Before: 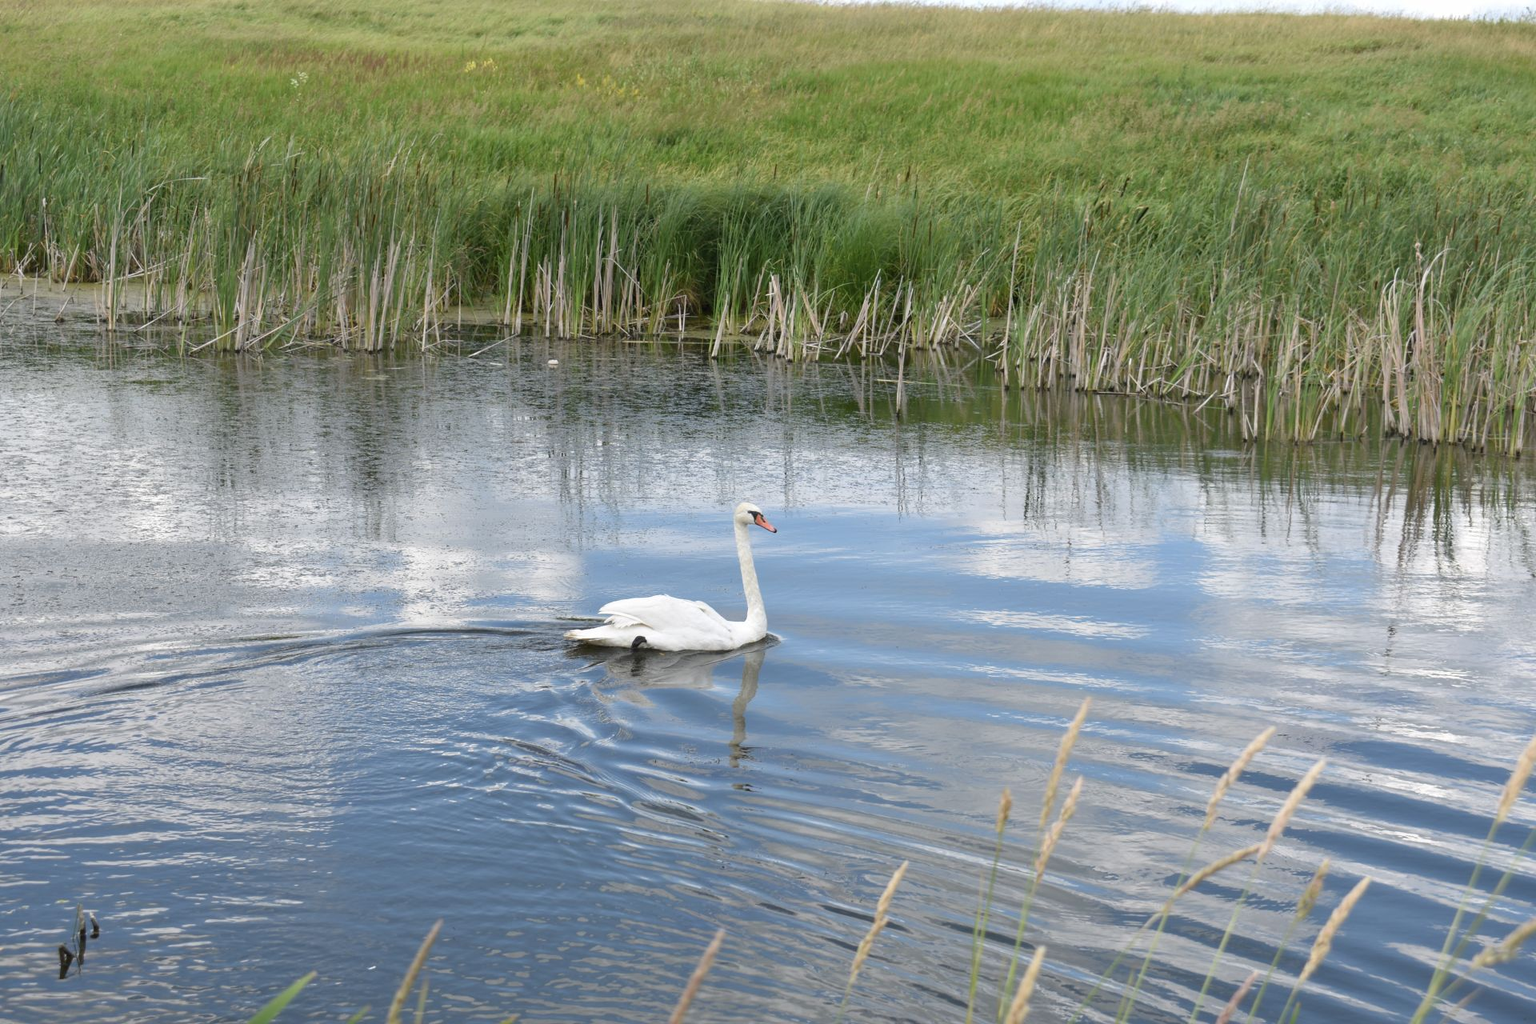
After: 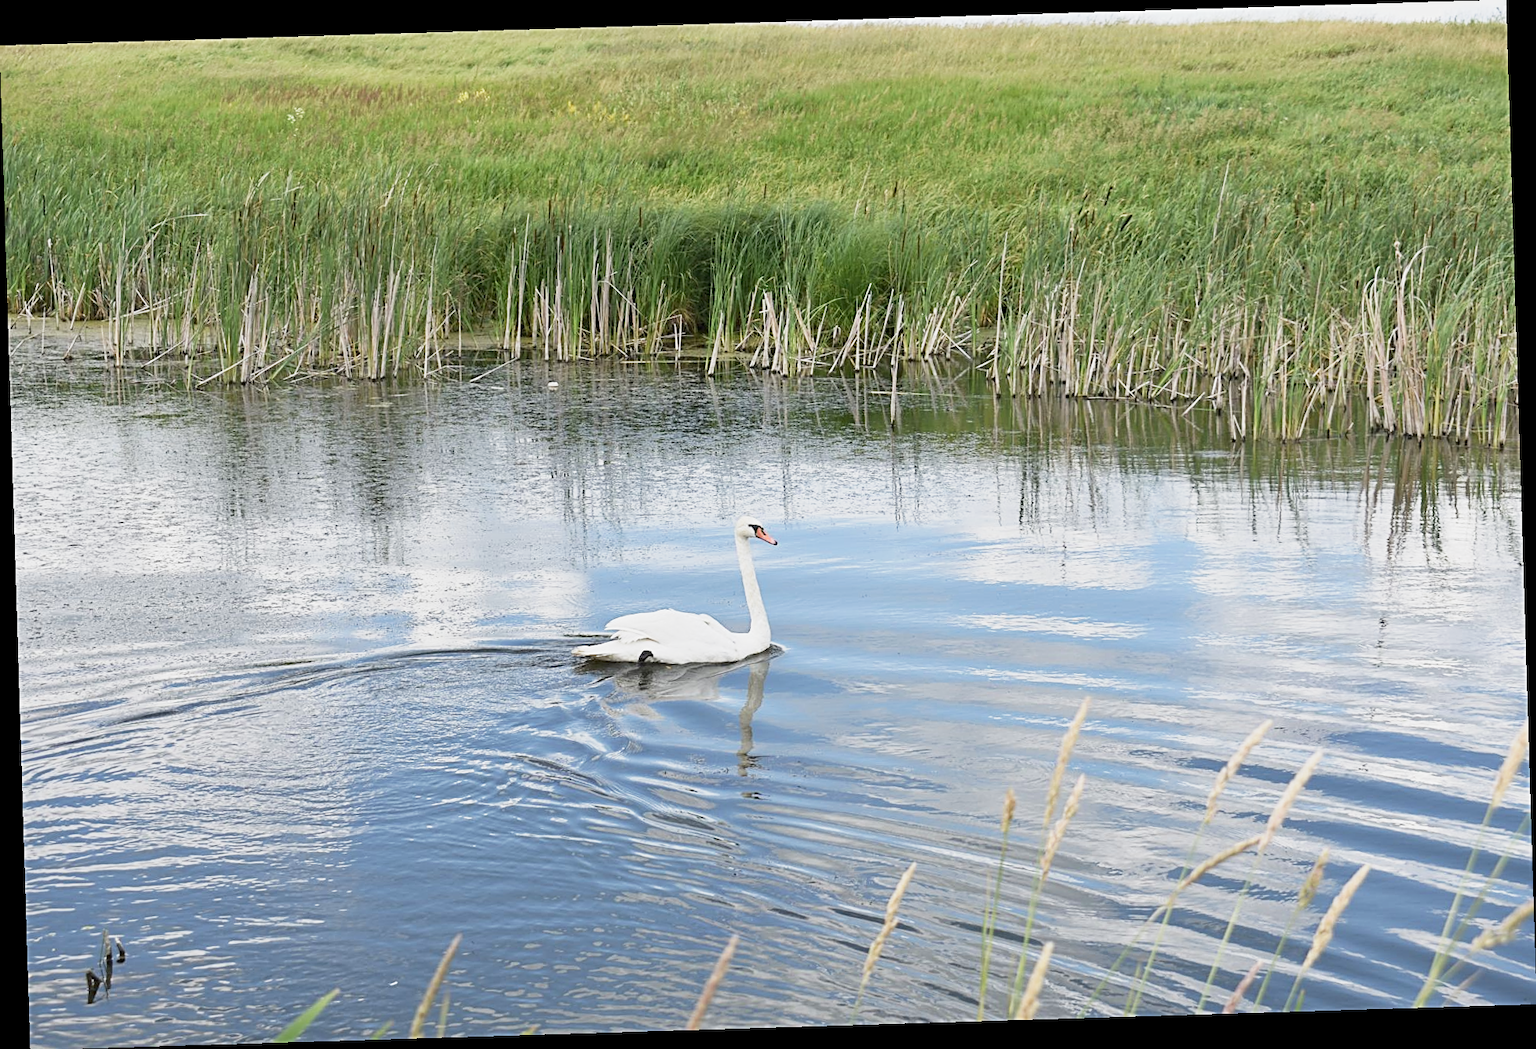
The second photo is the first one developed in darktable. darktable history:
base curve: curves: ch0 [(0, 0) (0.088, 0.125) (0.176, 0.251) (0.354, 0.501) (0.613, 0.749) (1, 0.877)], preserve colors none
sharpen: radius 2.531, amount 0.628
rotate and perspective: rotation -1.75°, automatic cropping off
